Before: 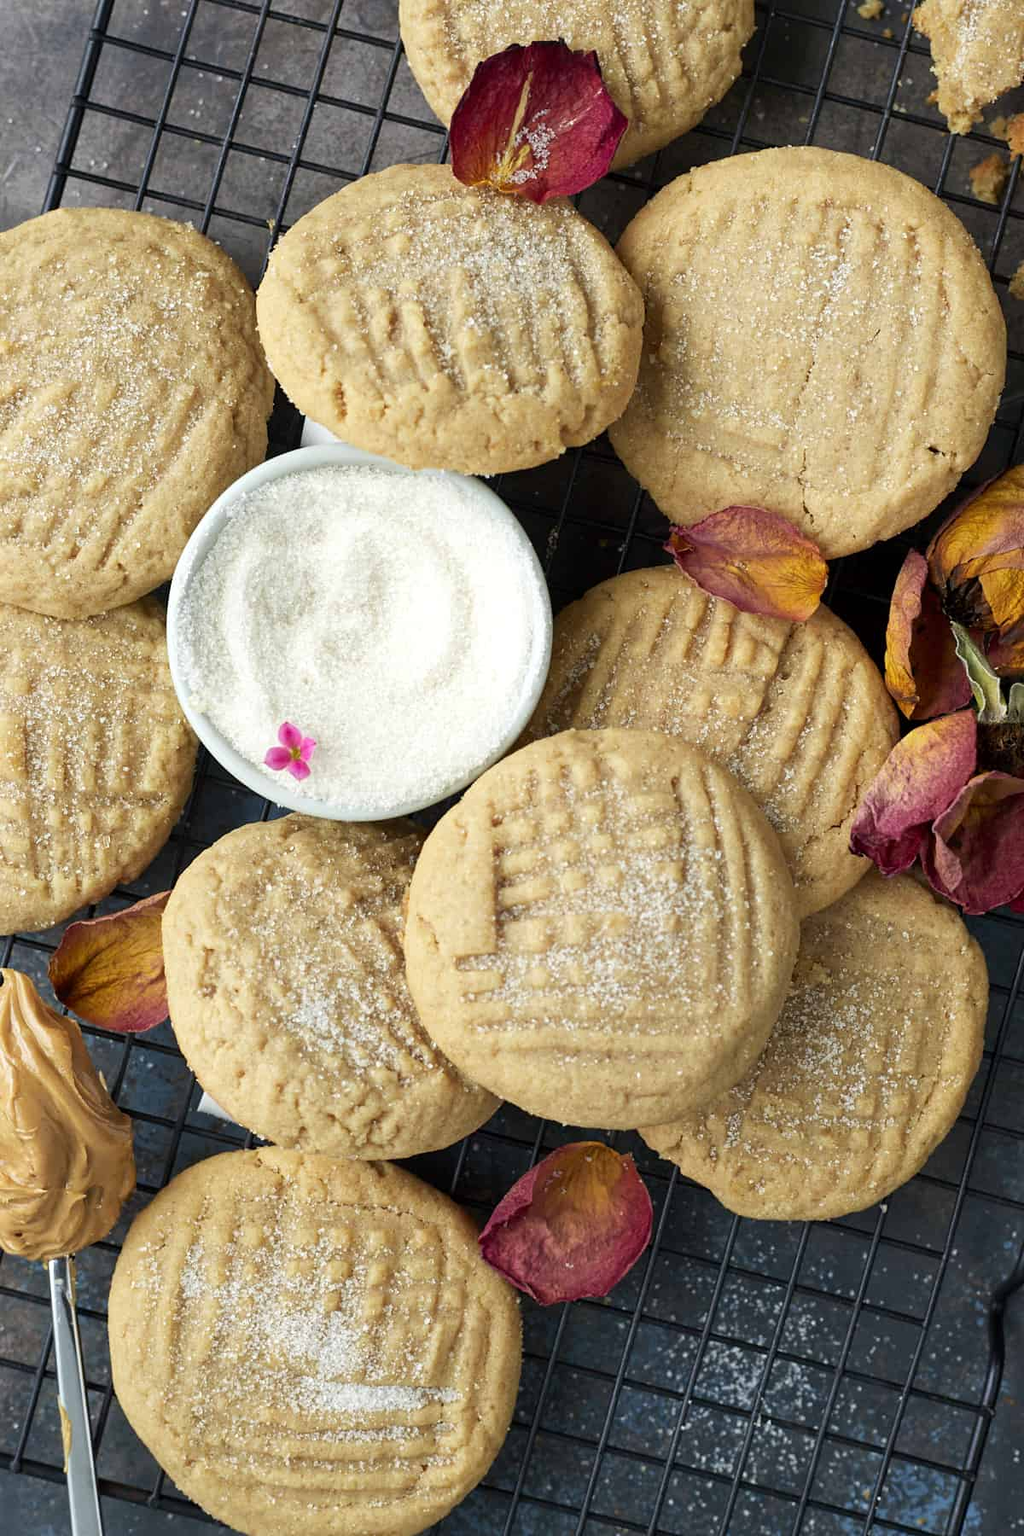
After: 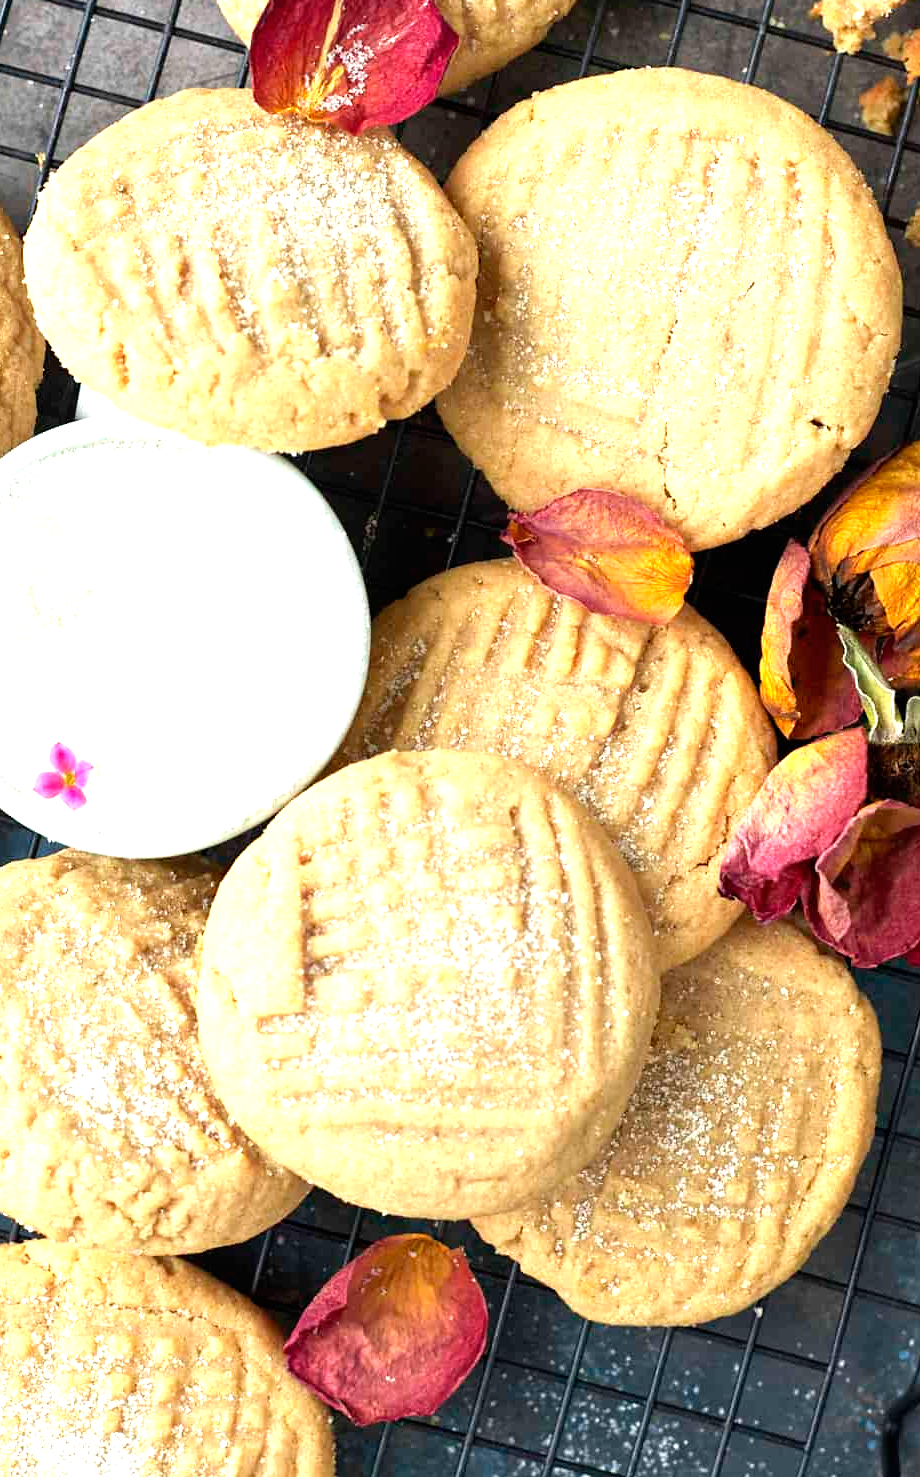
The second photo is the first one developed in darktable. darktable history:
crop: left 23.095%, top 5.827%, bottom 11.854%
exposure: black level correction 0, exposure 1.125 EV, compensate exposure bias true, compensate highlight preservation false
